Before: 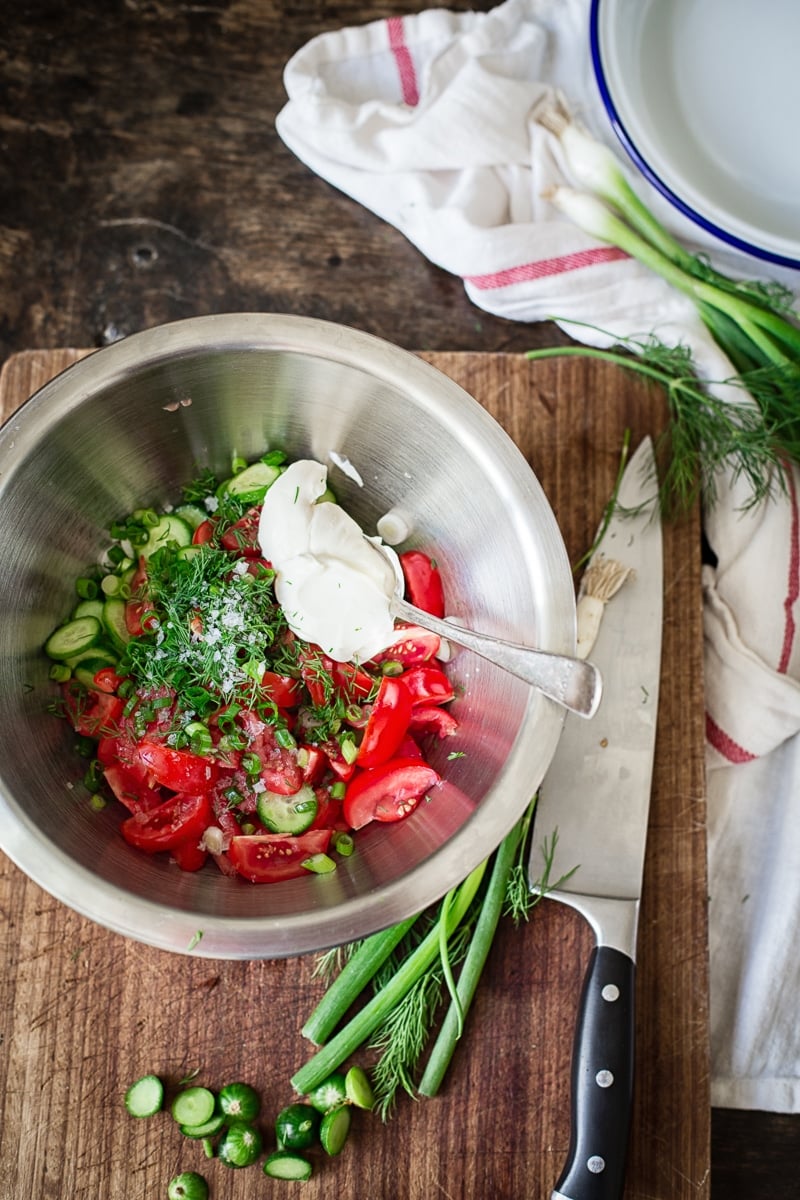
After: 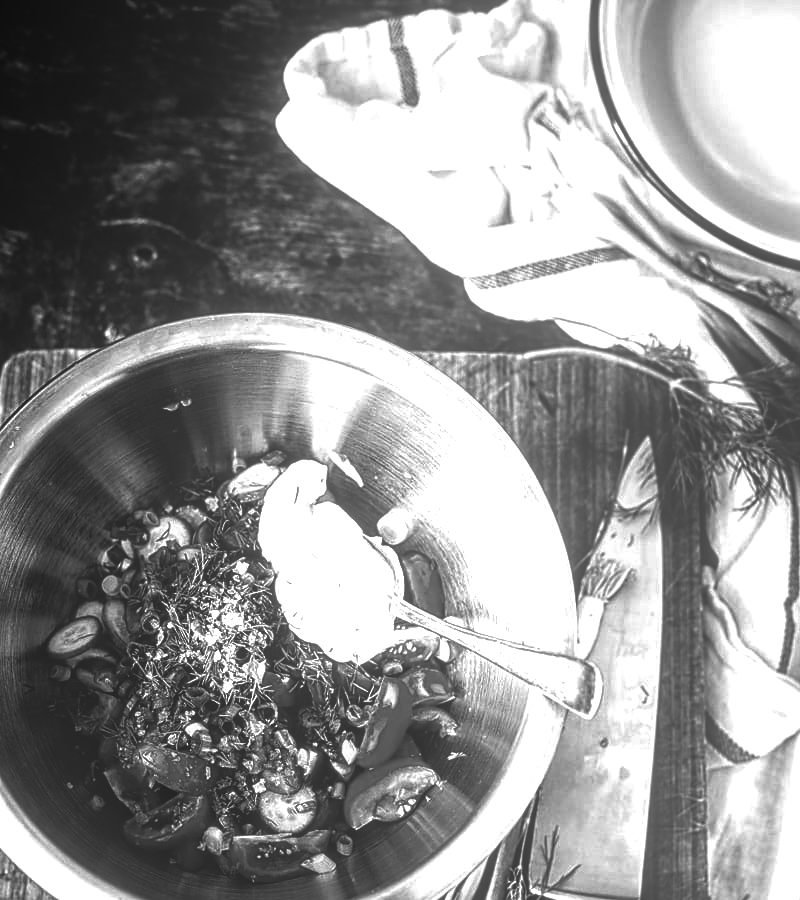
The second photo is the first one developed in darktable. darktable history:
shadows and highlights: shadows 37.27, highlights -28.18, soften with gaussian
sharpen: radius 1.864, amount 0.398, threshold 1.271
white balance: red 1, blue 1
contrast brightness saturation: brightness -1, saturation 1
local contrast: highlights 73%, shadows 15%, midtone range 0.197
crop: bottom 24.988%
monochrome: on, module defaults
exposure: black level correction -0.001, exposure 0.9 EV, compensate exposure bias true, compensate highlight preservation false
